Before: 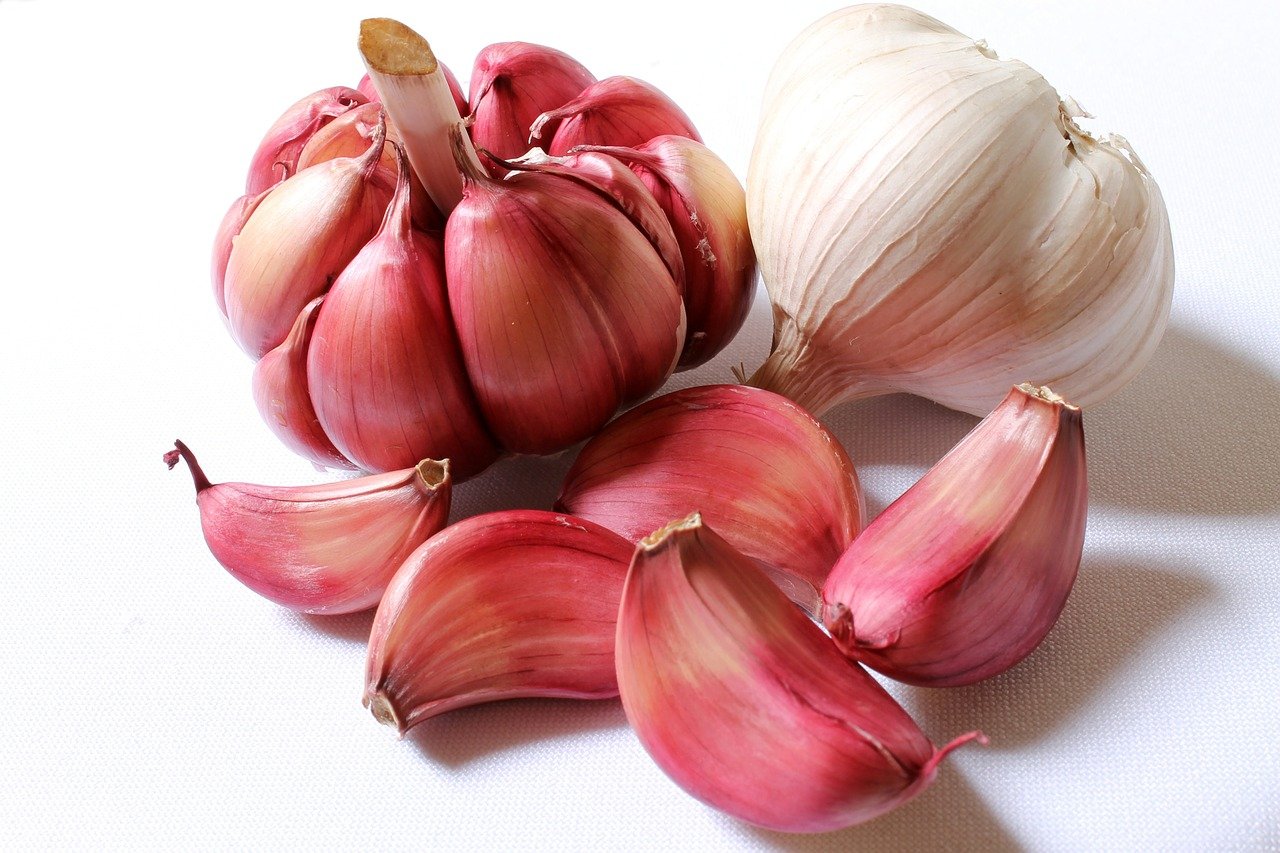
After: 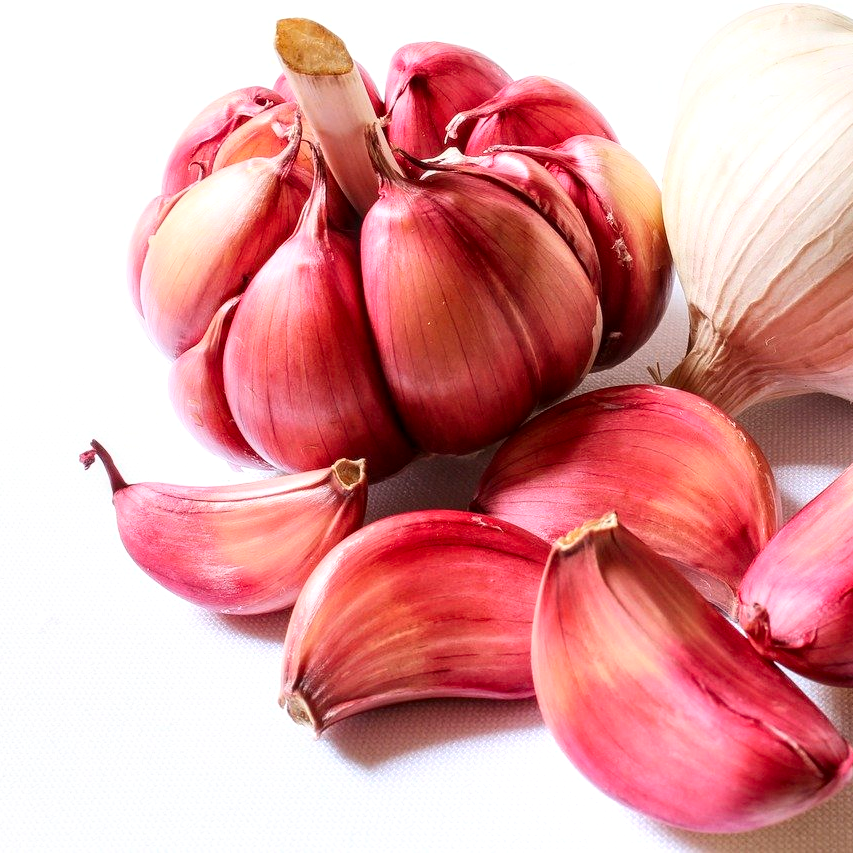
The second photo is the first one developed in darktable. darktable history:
contrast brightness saturation: contrast 0.2, brightness 0.16, saturation 0.22
crop and rotate: left 6.617%, right 26.717%
local contrast: detail 130%
